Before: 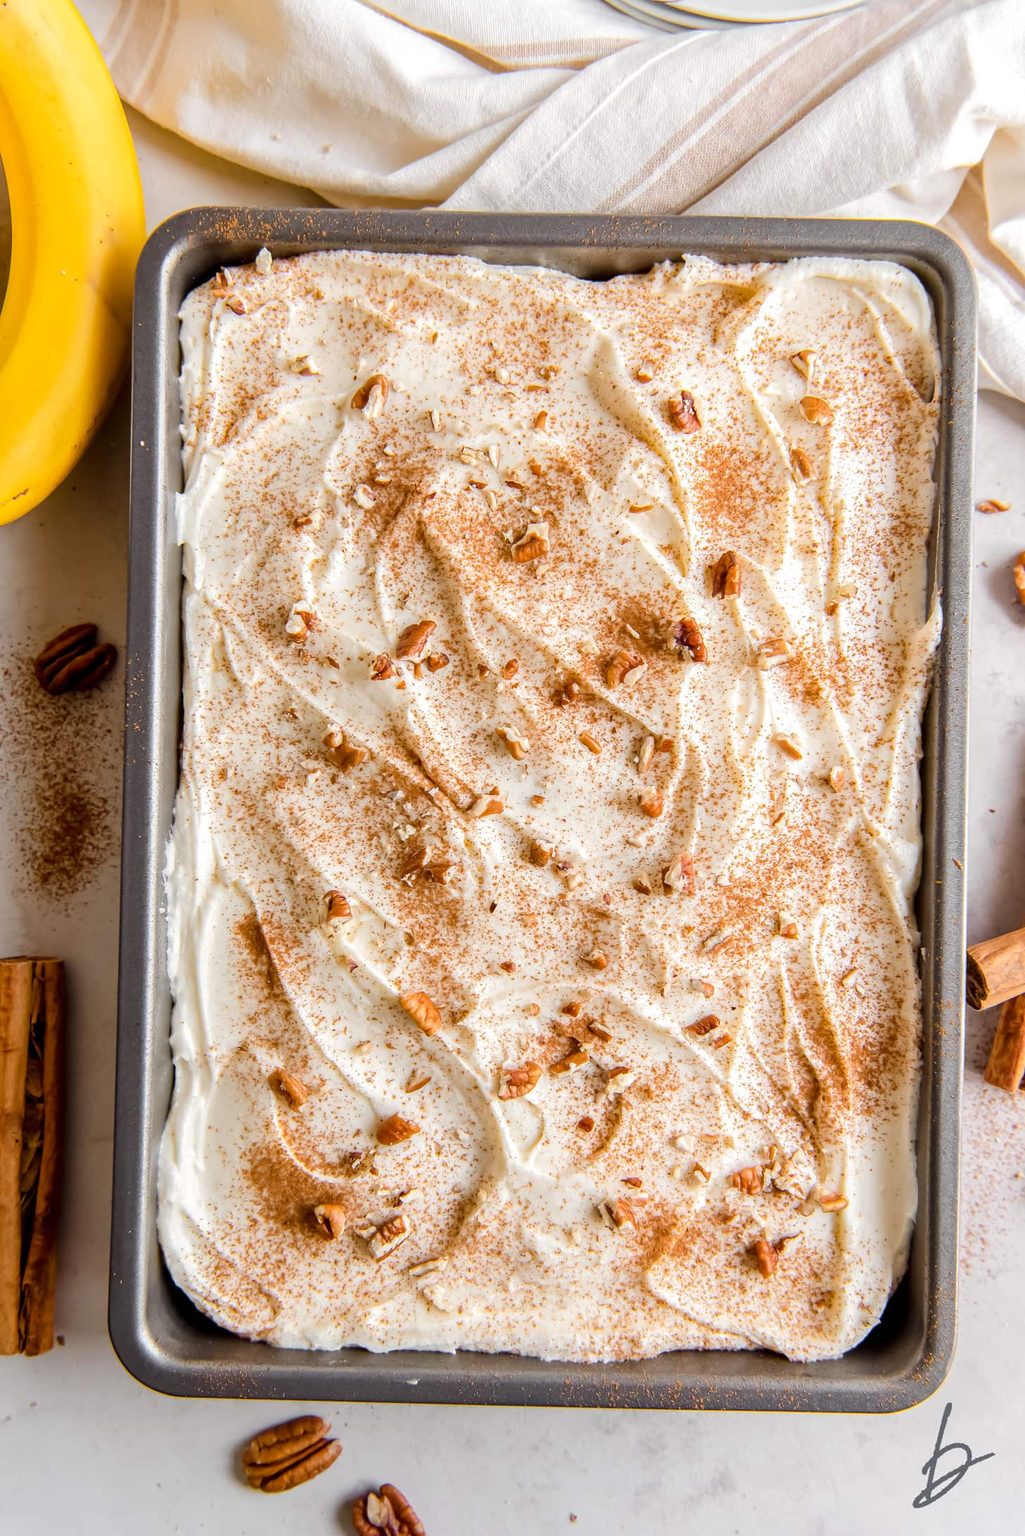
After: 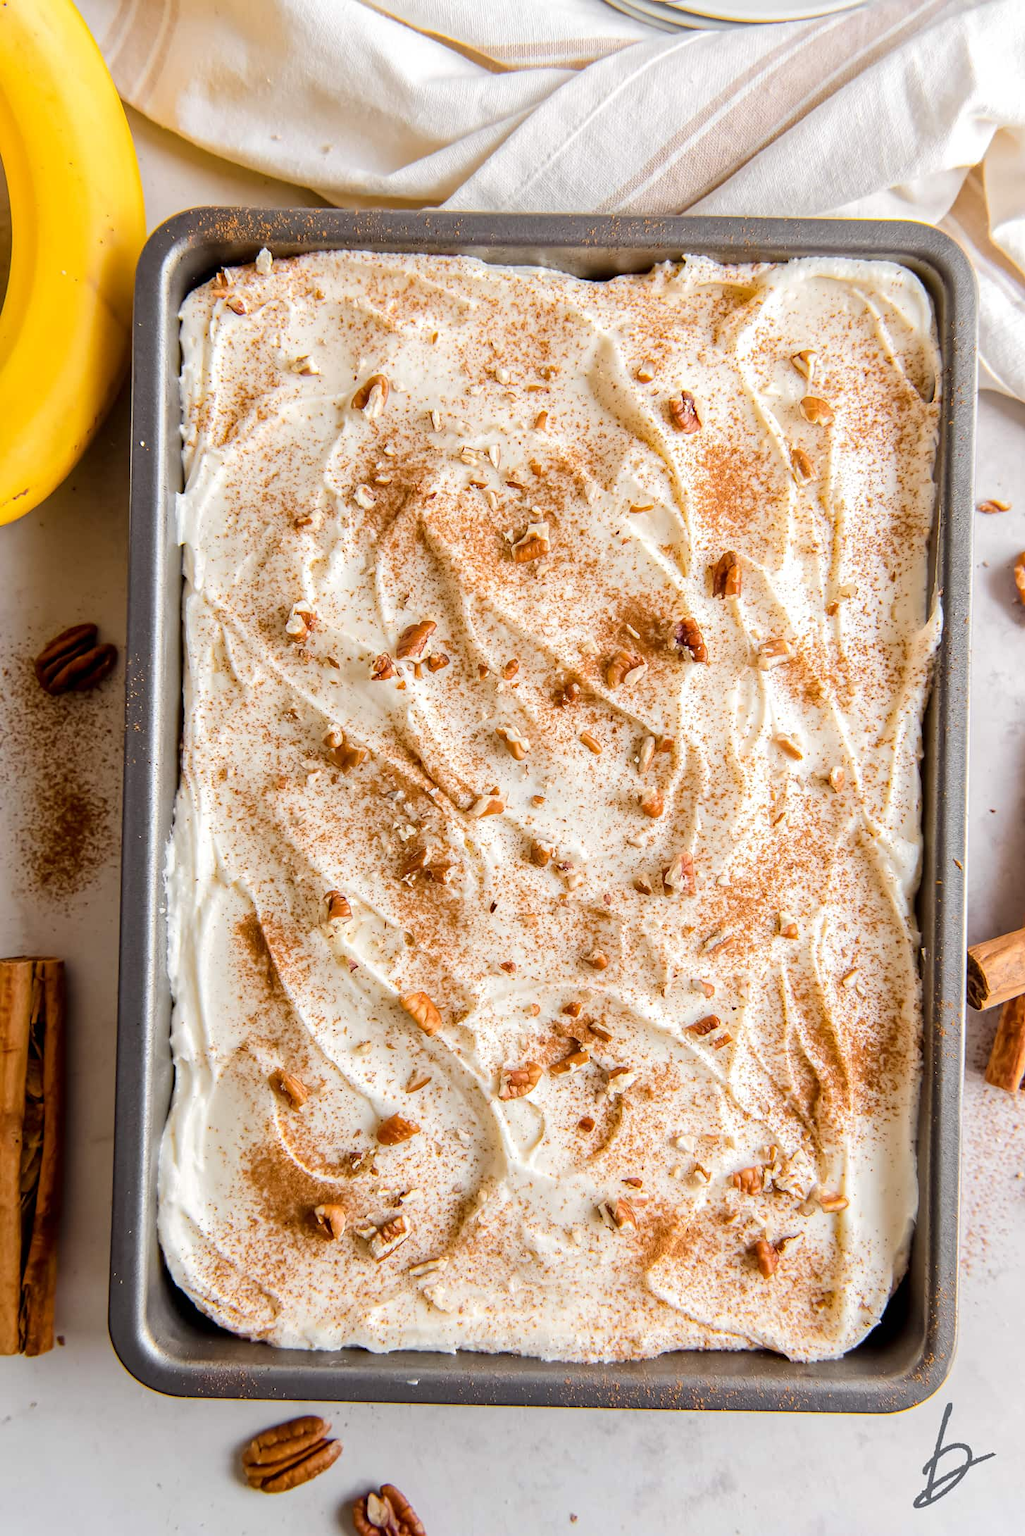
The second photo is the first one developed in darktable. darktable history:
sharpen: radius 5.298, amount 0.314, threshold 26.625
